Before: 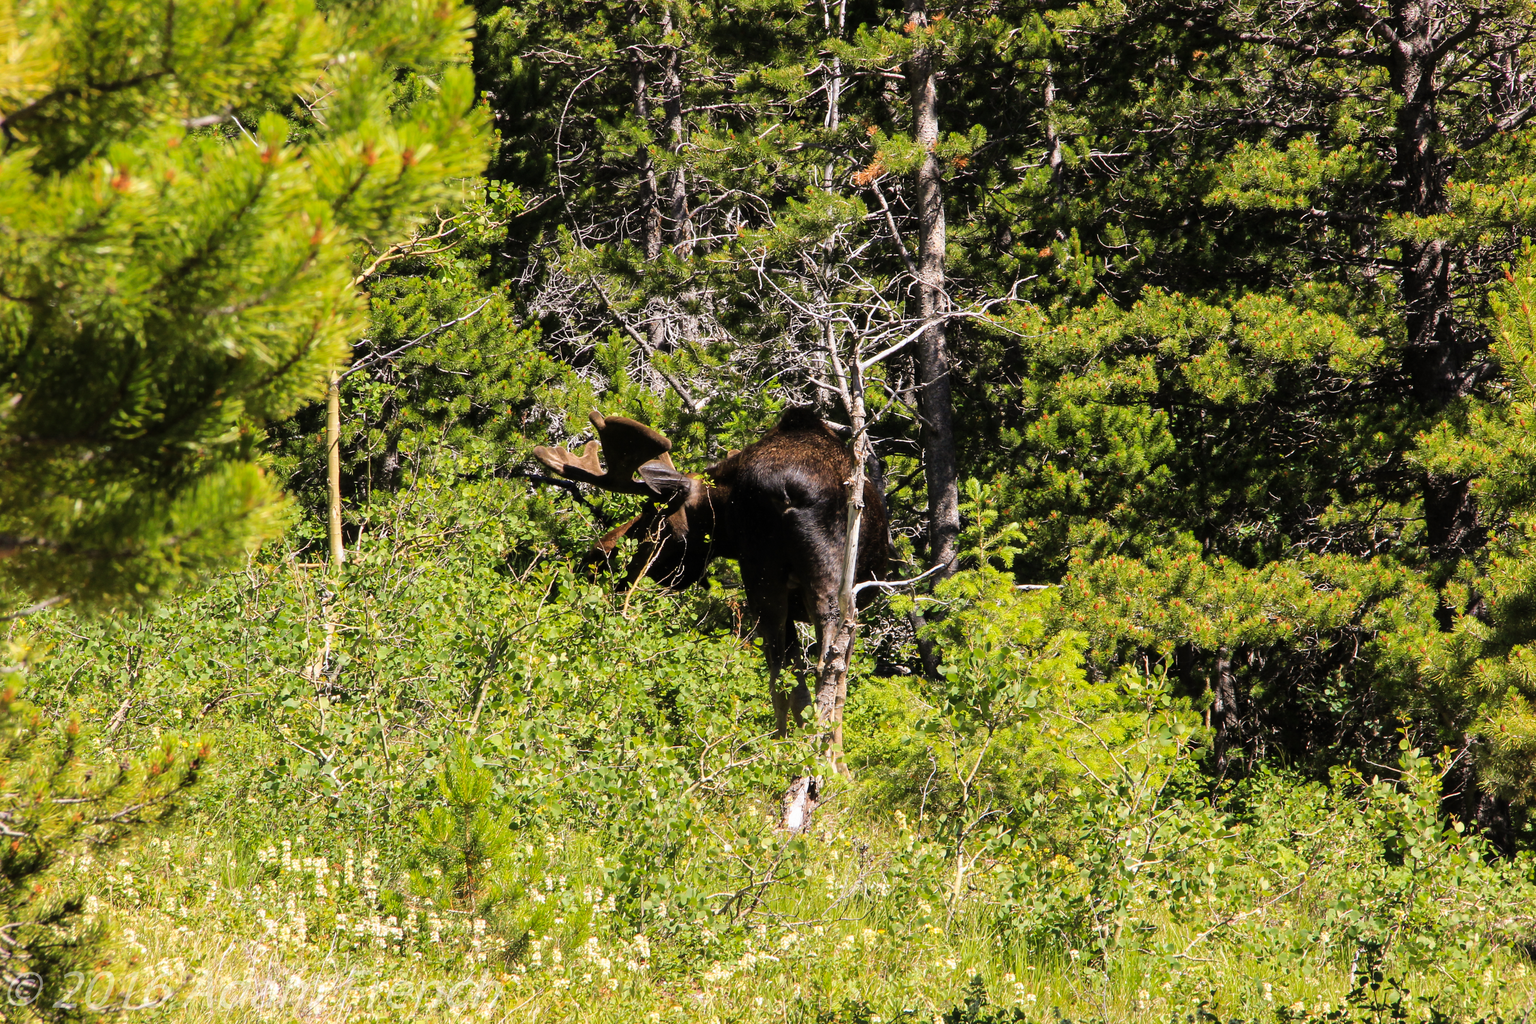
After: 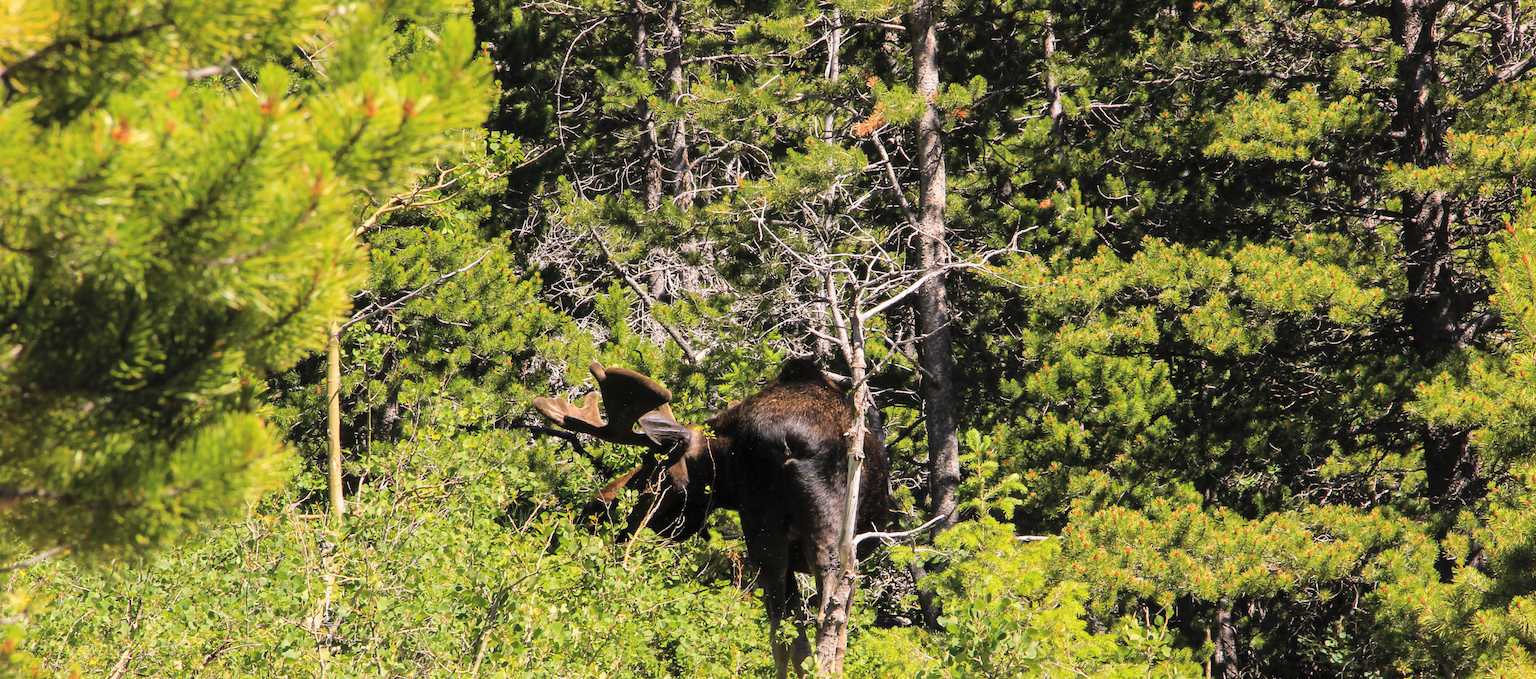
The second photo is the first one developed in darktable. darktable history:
crop and rotate: top 4.822%, bottom 28.834%
color balance rgb: highlights gain › chroma 1.026%, highlights gain › hue 60.06°, perceptual saturation grading › global saturation 0.301%
contrast brightness saturation: brightness 0.128
